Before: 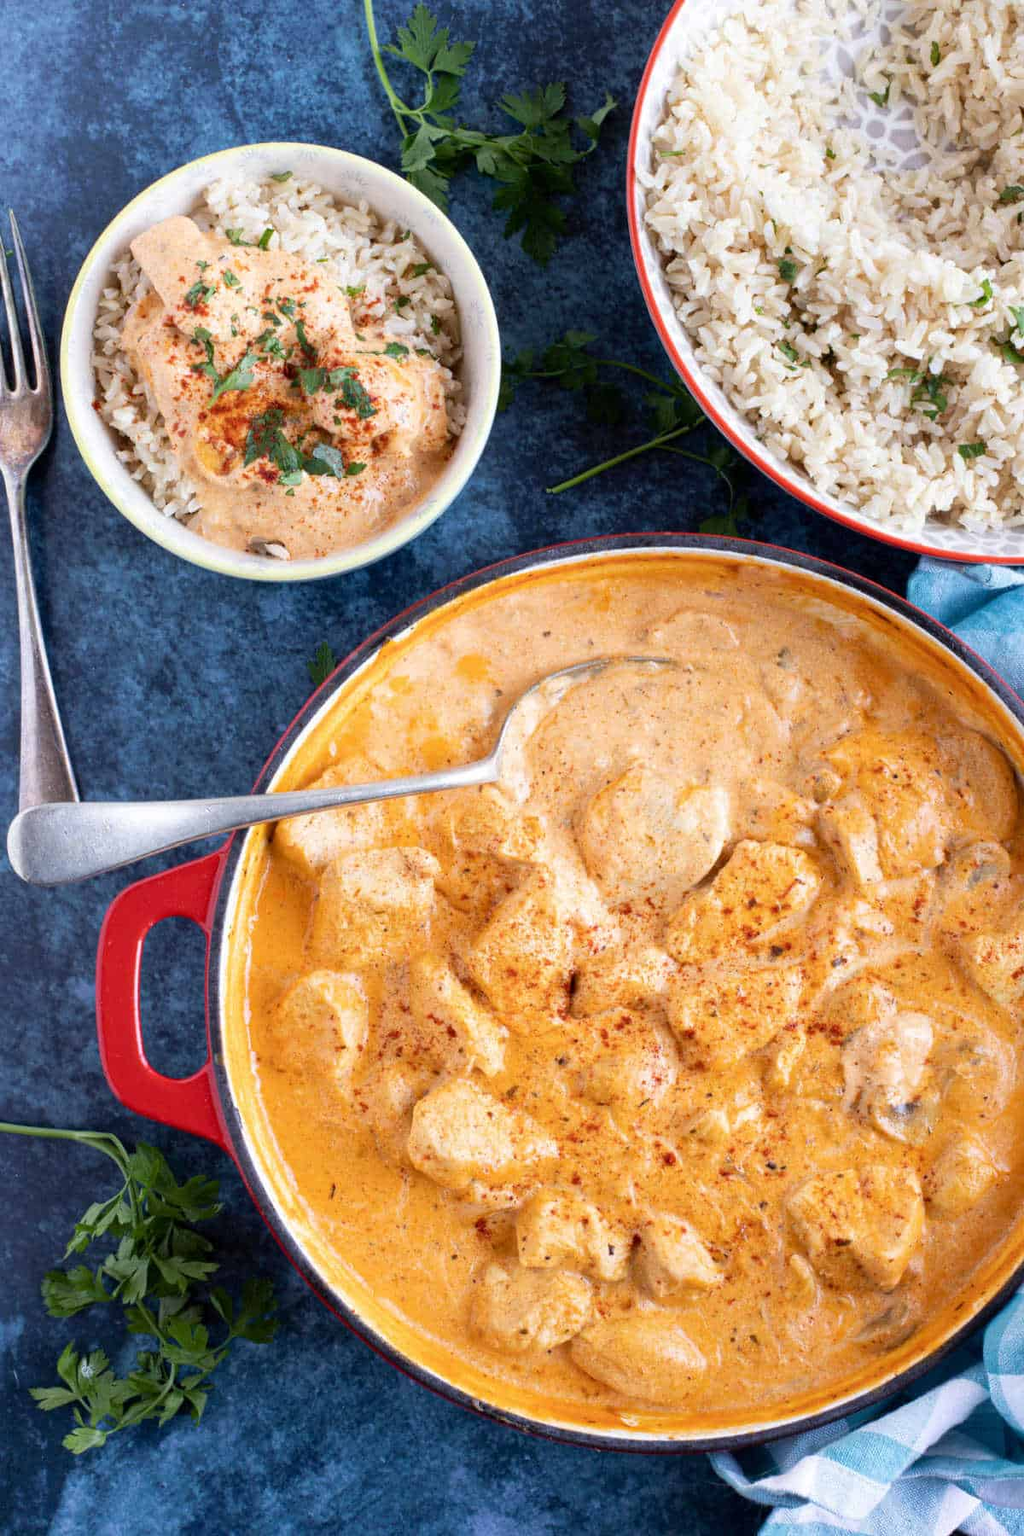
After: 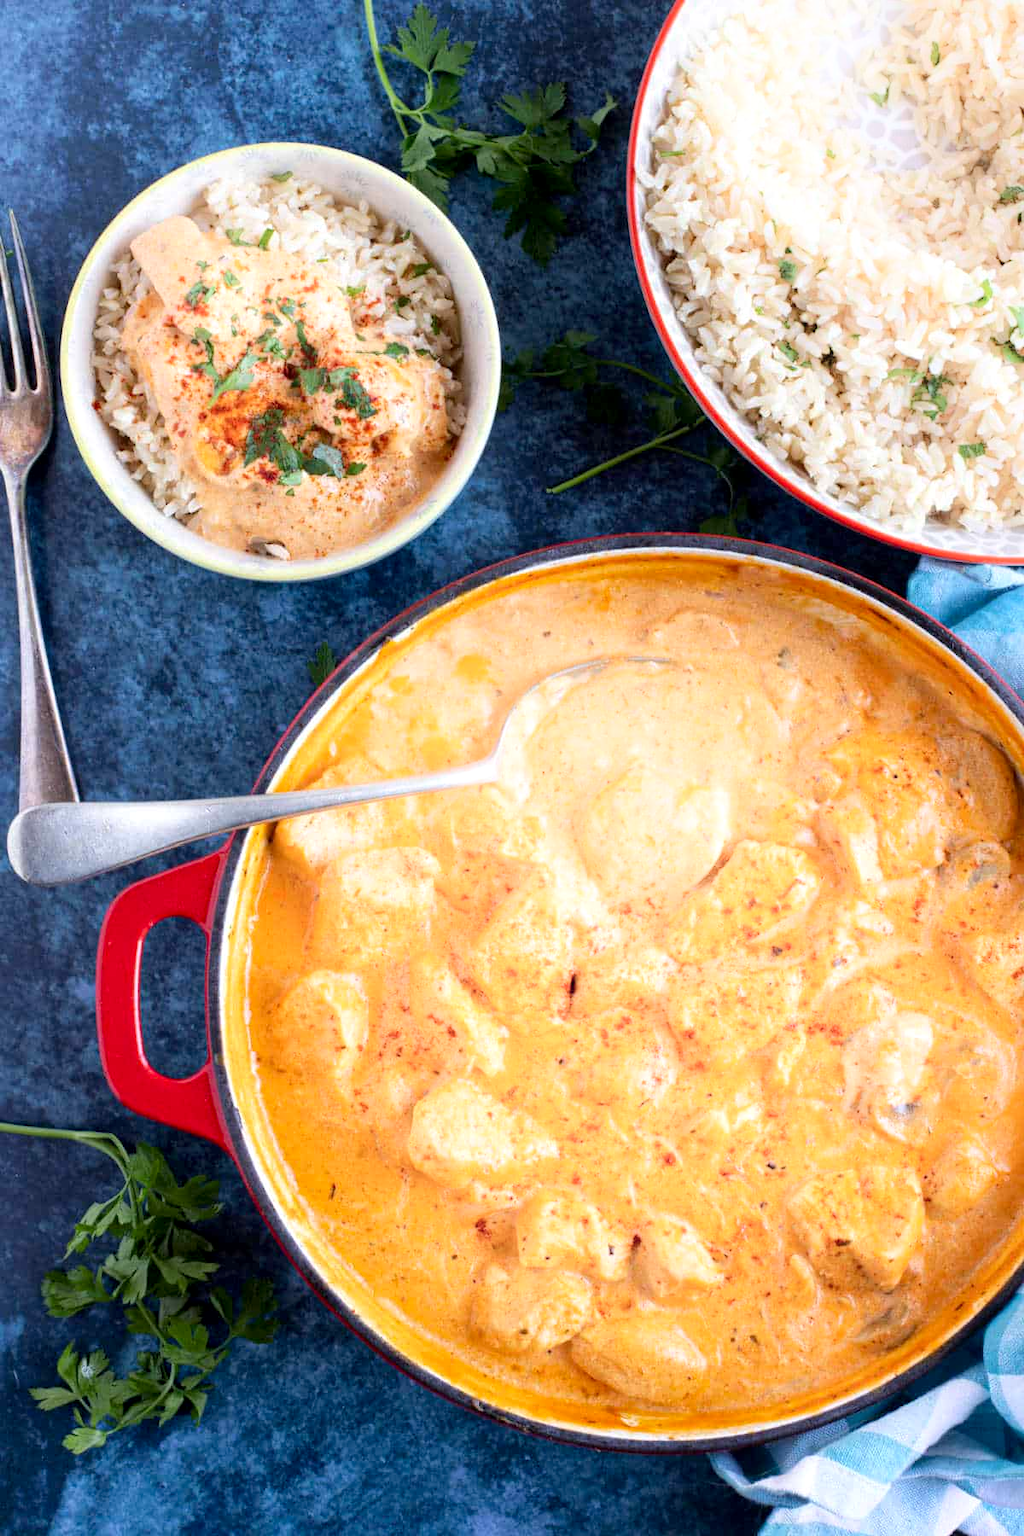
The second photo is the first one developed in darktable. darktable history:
local contrast: mode bilateral grid, contrast 20, coarseness 50, detail 130%, midtone range 0.2
contrast brightness saturation: contrast 0.04, saturation 0.152
shadows and highlights: shadows -20.98, highlights 99.93, soften with gaussian
